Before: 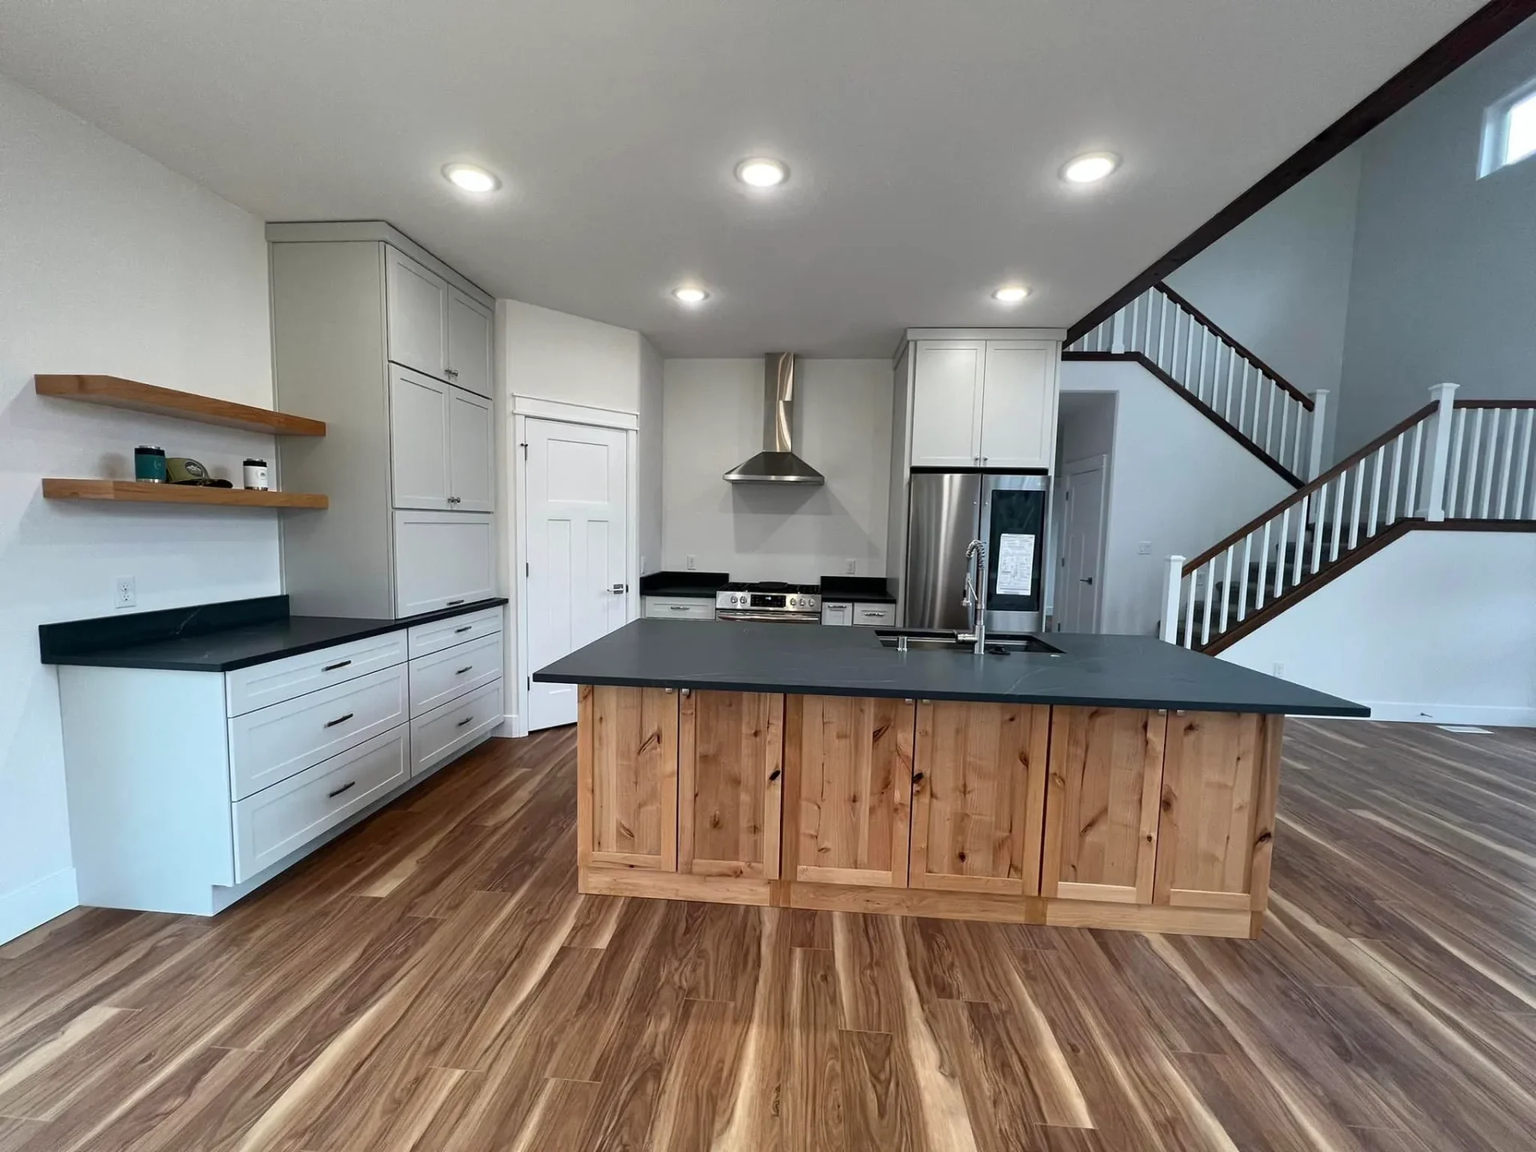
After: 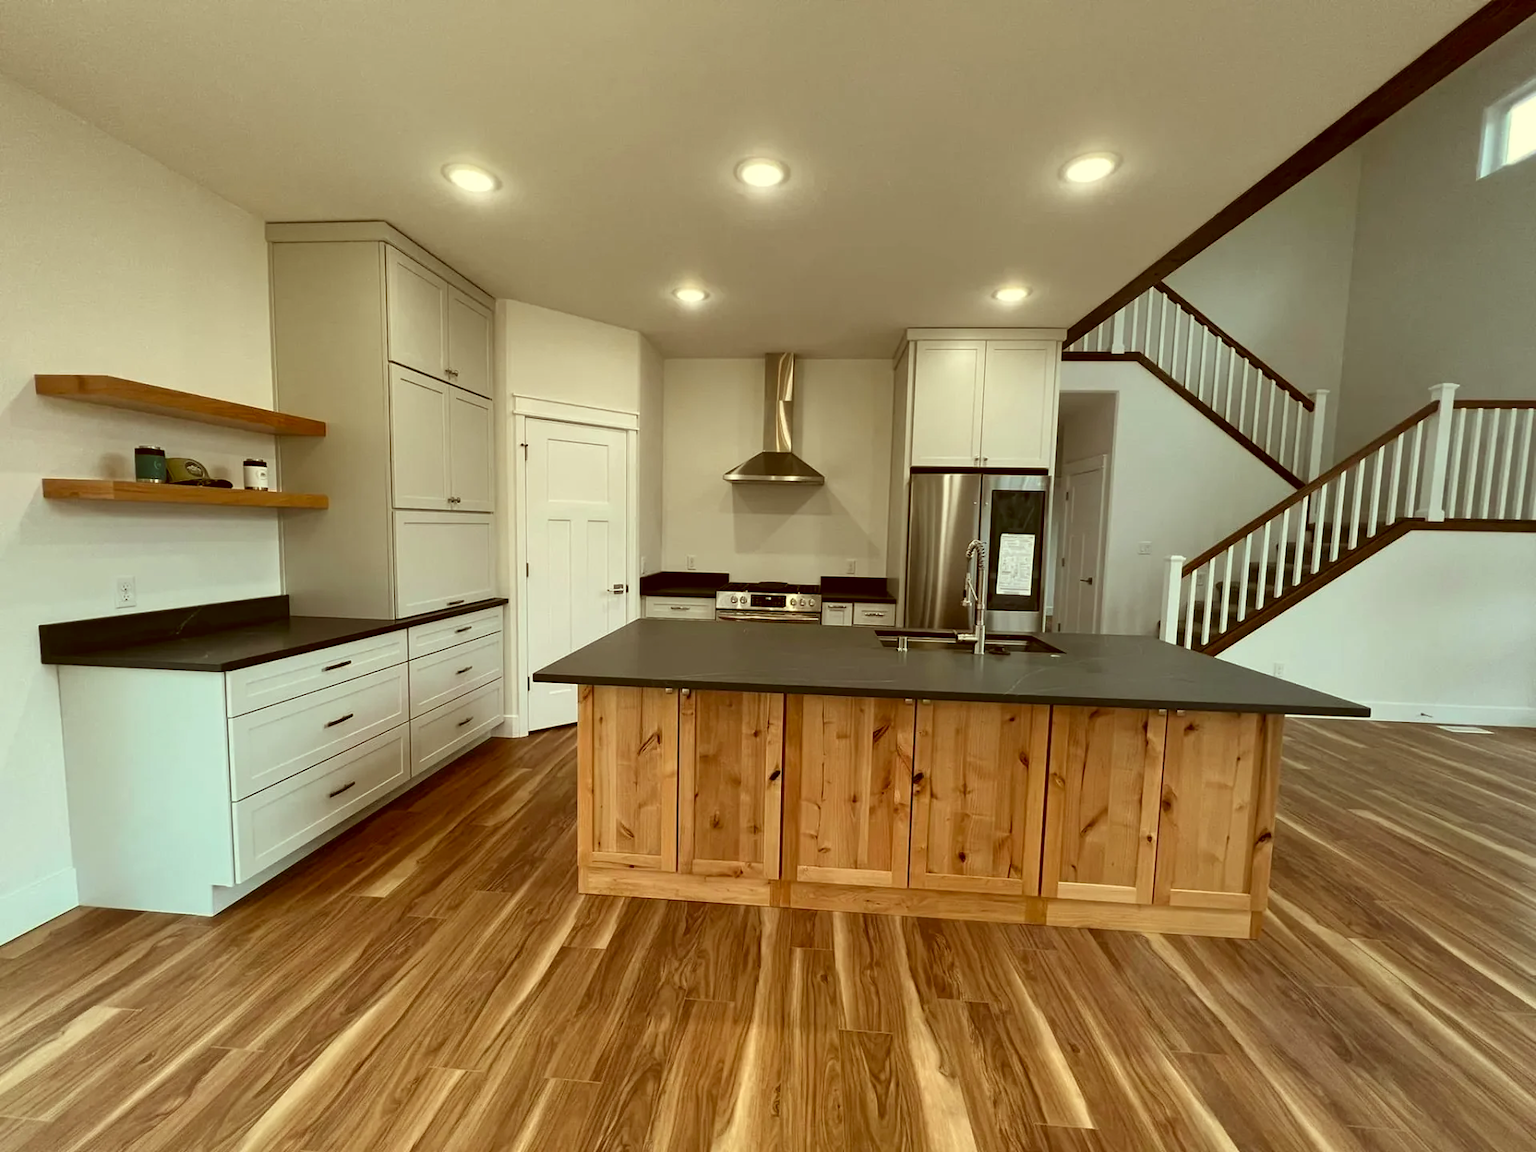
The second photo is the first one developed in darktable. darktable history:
color correction: highlights a* -5.94, highlights b* 9.48, shadows a* 10.12, shadows b* 23.94
white balance: red 1.045, blue 0.932
